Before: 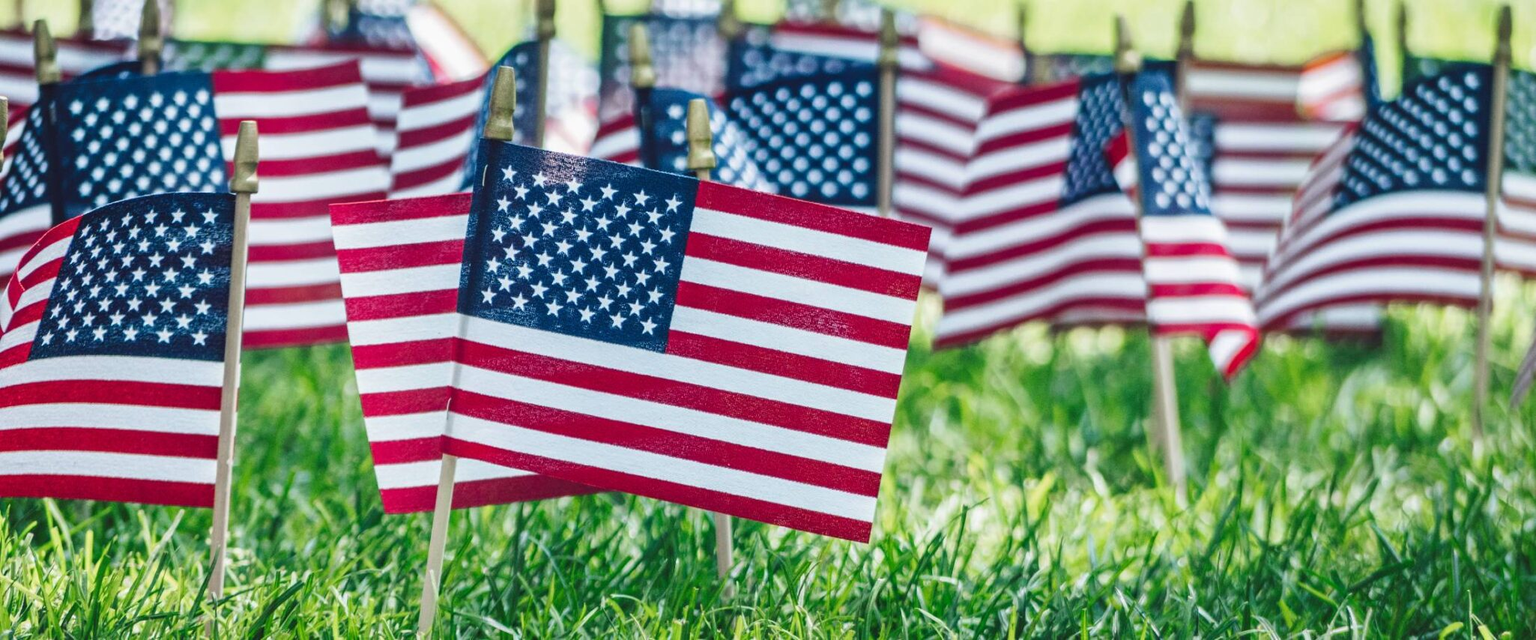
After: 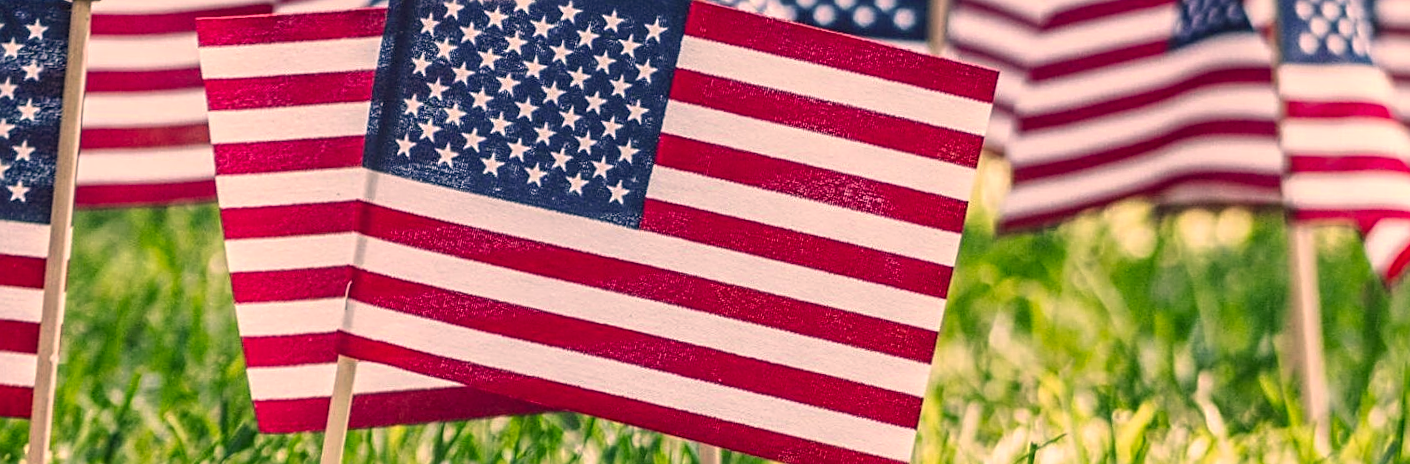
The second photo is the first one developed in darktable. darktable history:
rotate and perspective: rotation 1.57°, crop left 0.018, crop right 0.982, crop top 0.039, crop bottom 0.961
rgb levels: preserve colors max RGB
sharpen: on, module defaults
crop: left 11.123%, top 27.61%, right 18.3%, bottom 17.034%
local contrast: on, module defaults
color correction: highlights a* 21.88, highlights b* 22.25
